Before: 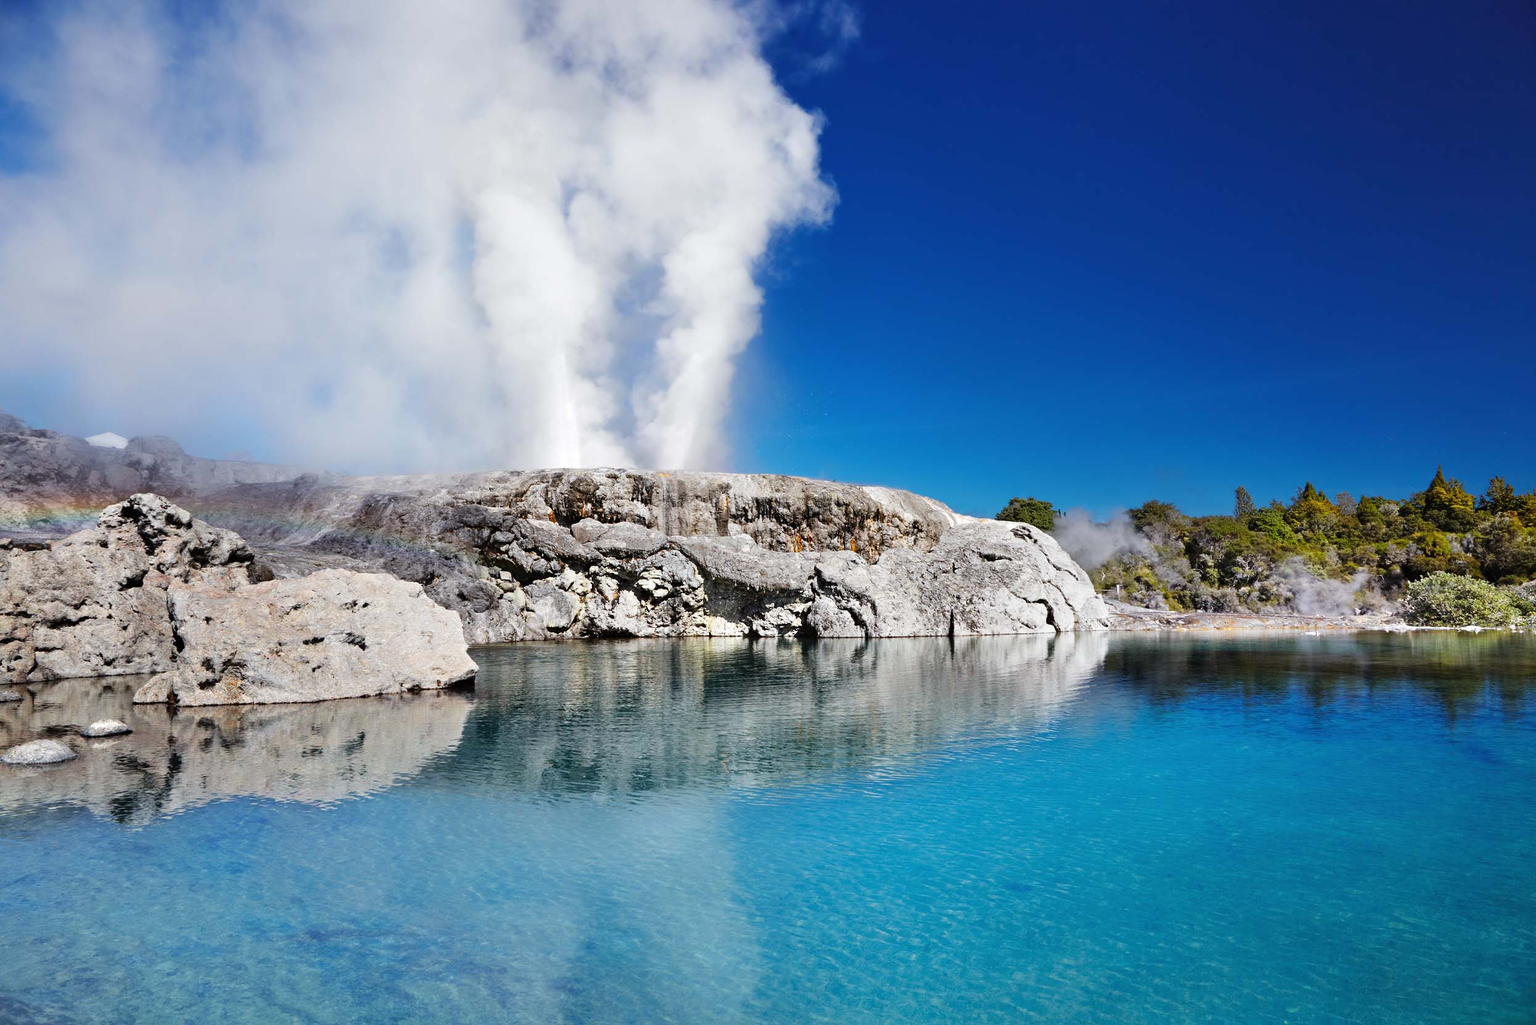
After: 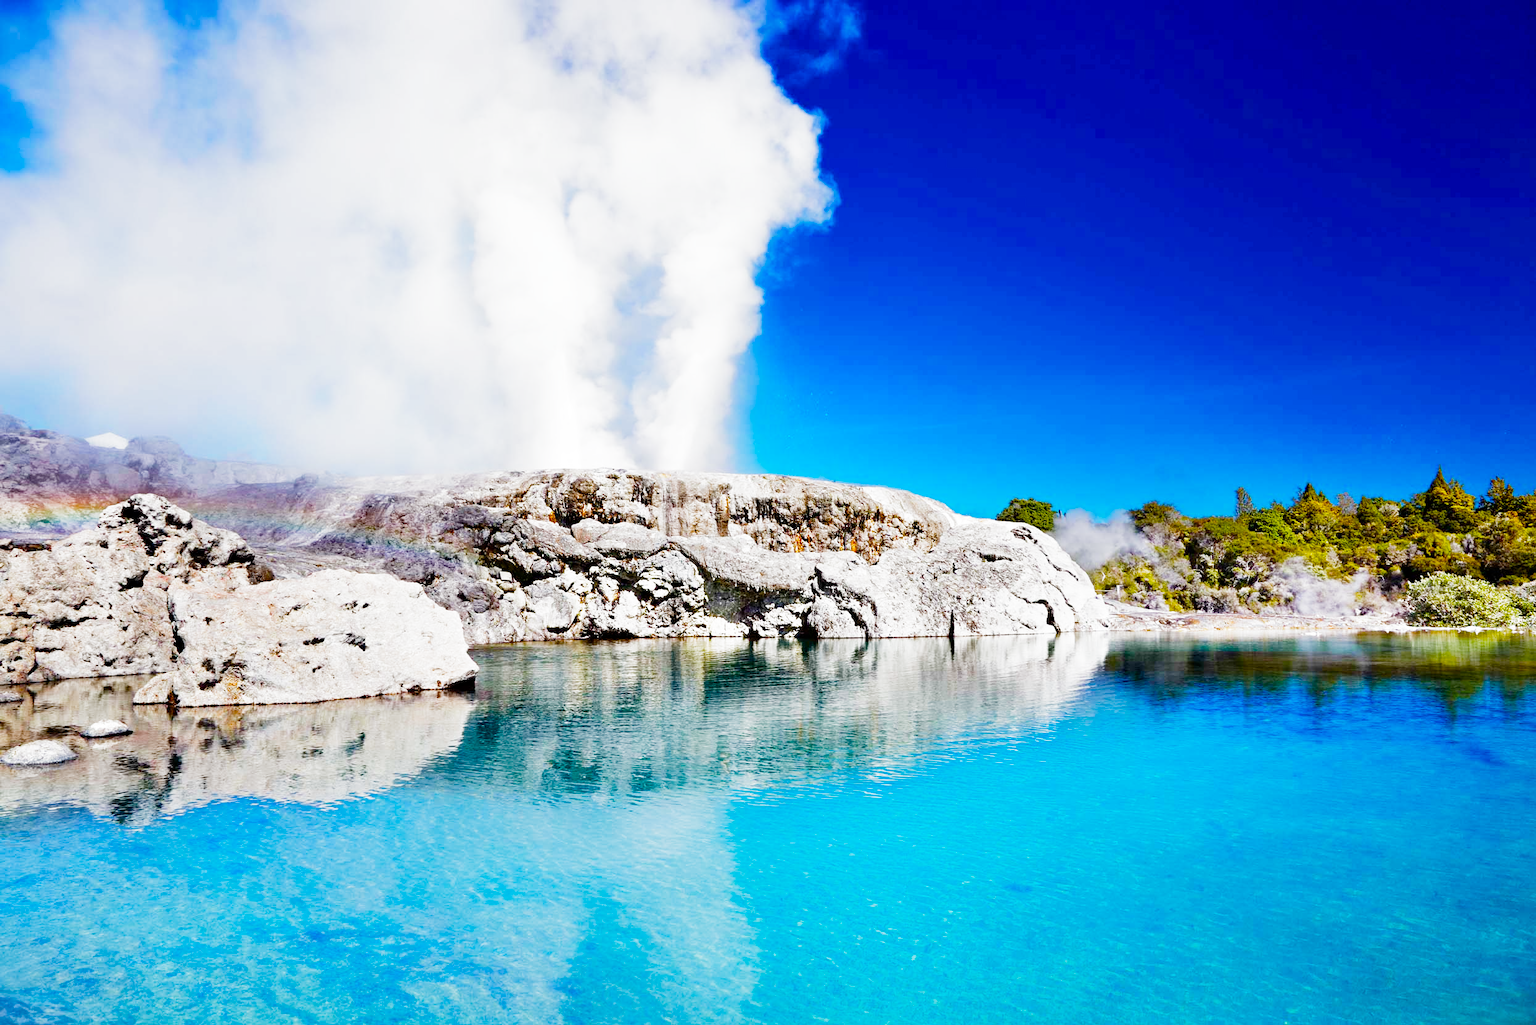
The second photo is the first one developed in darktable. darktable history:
color balance rgb: linear chroma grading › global chroma 18.9%, perceptual saturation grading › global saturation 20%, perceptual saturation grading › highlights -25%, perceptual saturation grading › shadows 50%, global vibrance 18.93%
filmic rgb: middle gray luminance 9.23%, black relative exposure -10.55 EV, white relative exposure 3.45 EV, threshold 6 EV, target black luminance 0%, hardness 5.98, latitude 59.69%, contrast 1.087, highlights saturation mix 5%, shadows ↔ highlights balance 29.23%, add noise in highlights 0, preserve chrominance no, color science v3 (2019), use custom middle-gray values true, iterations of high-quality reconstruction 0, contrast in highlights soft, enable highlight reconstruction true
